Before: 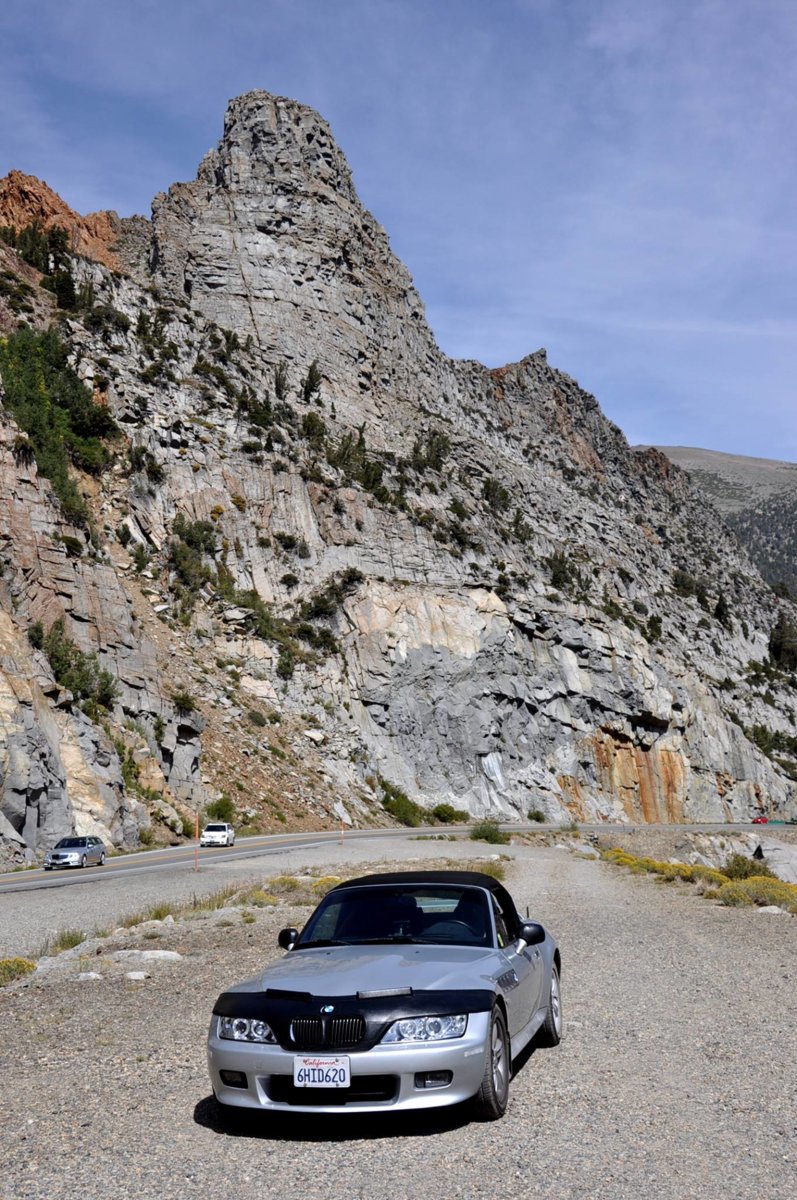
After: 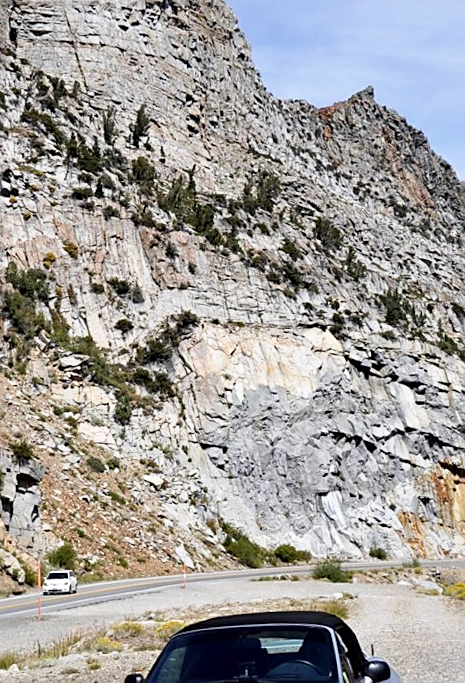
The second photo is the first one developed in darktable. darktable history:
crop and rotate: left 22.13%, top 22.054%, right 22.026%, bottom 22.102%
sharpen: on, module defaults
base curve: curves: ch0 [(0, 0) (0.579, 0.807) (1, 1)], preserve colors none
rotate and perspective: rotation -1.77°, lens shift (horizontal) 0.004, automatic cropping off
